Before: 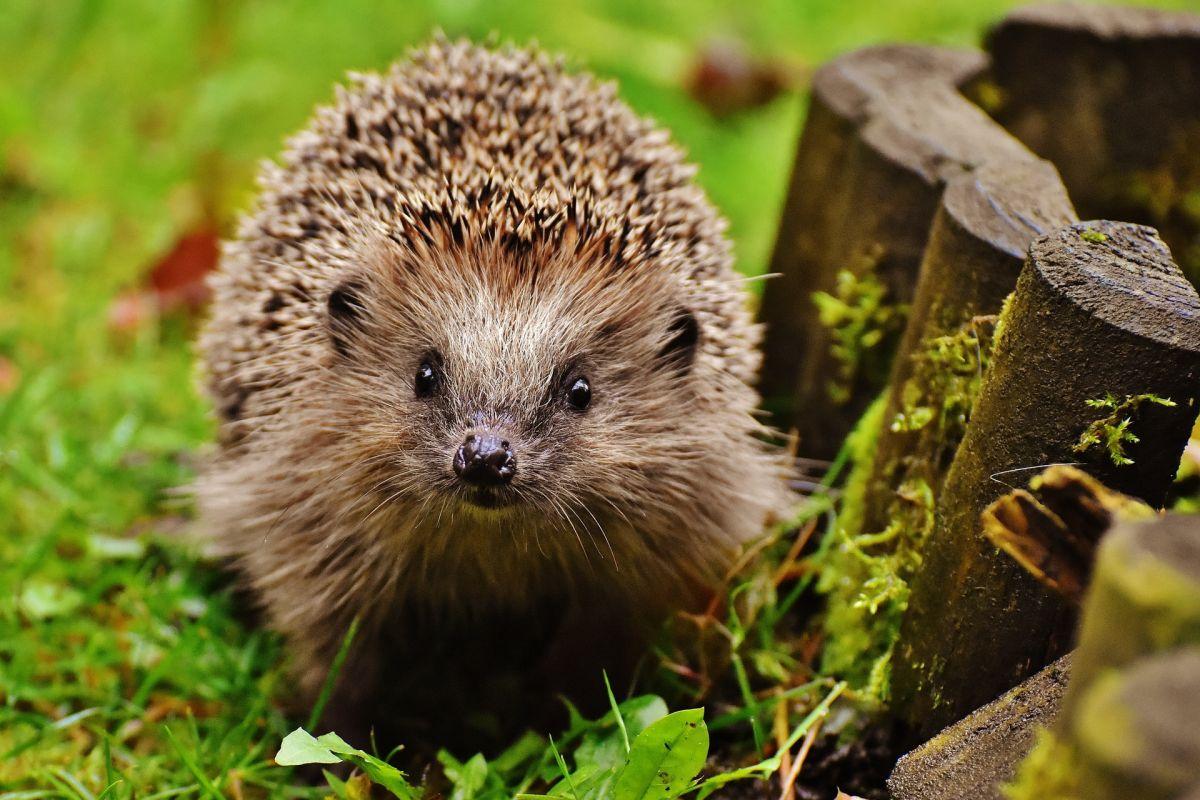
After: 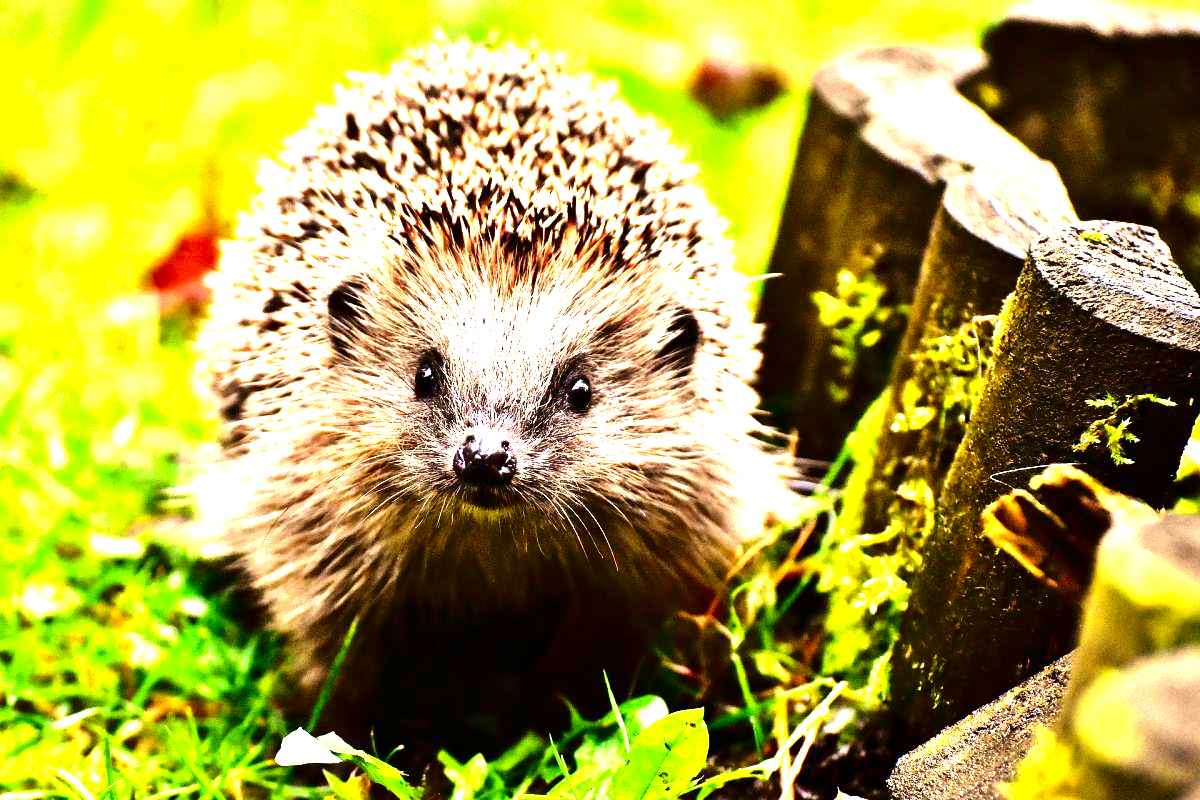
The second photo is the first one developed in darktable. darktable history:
contrast brightness saturation: contrast 0.13, brightness -0.245, saturation 0.145
exposure: black level correction 0, exposure 1.521 EV, compensate highlight preservation false
tone equalizer: -8 EV -0.715 EV, -7 EV -0.704 EV, -6 EV -0.596 EV, -5 EV -0.373 EV, -3 EV 0.365 EV, -2 EV 0.6 EV, -1 EV 0.689 EV, +0 EV 0.737 EV, edges refinement/feathering 500, mask exposure compensation -1.57 EV, preserve details no
